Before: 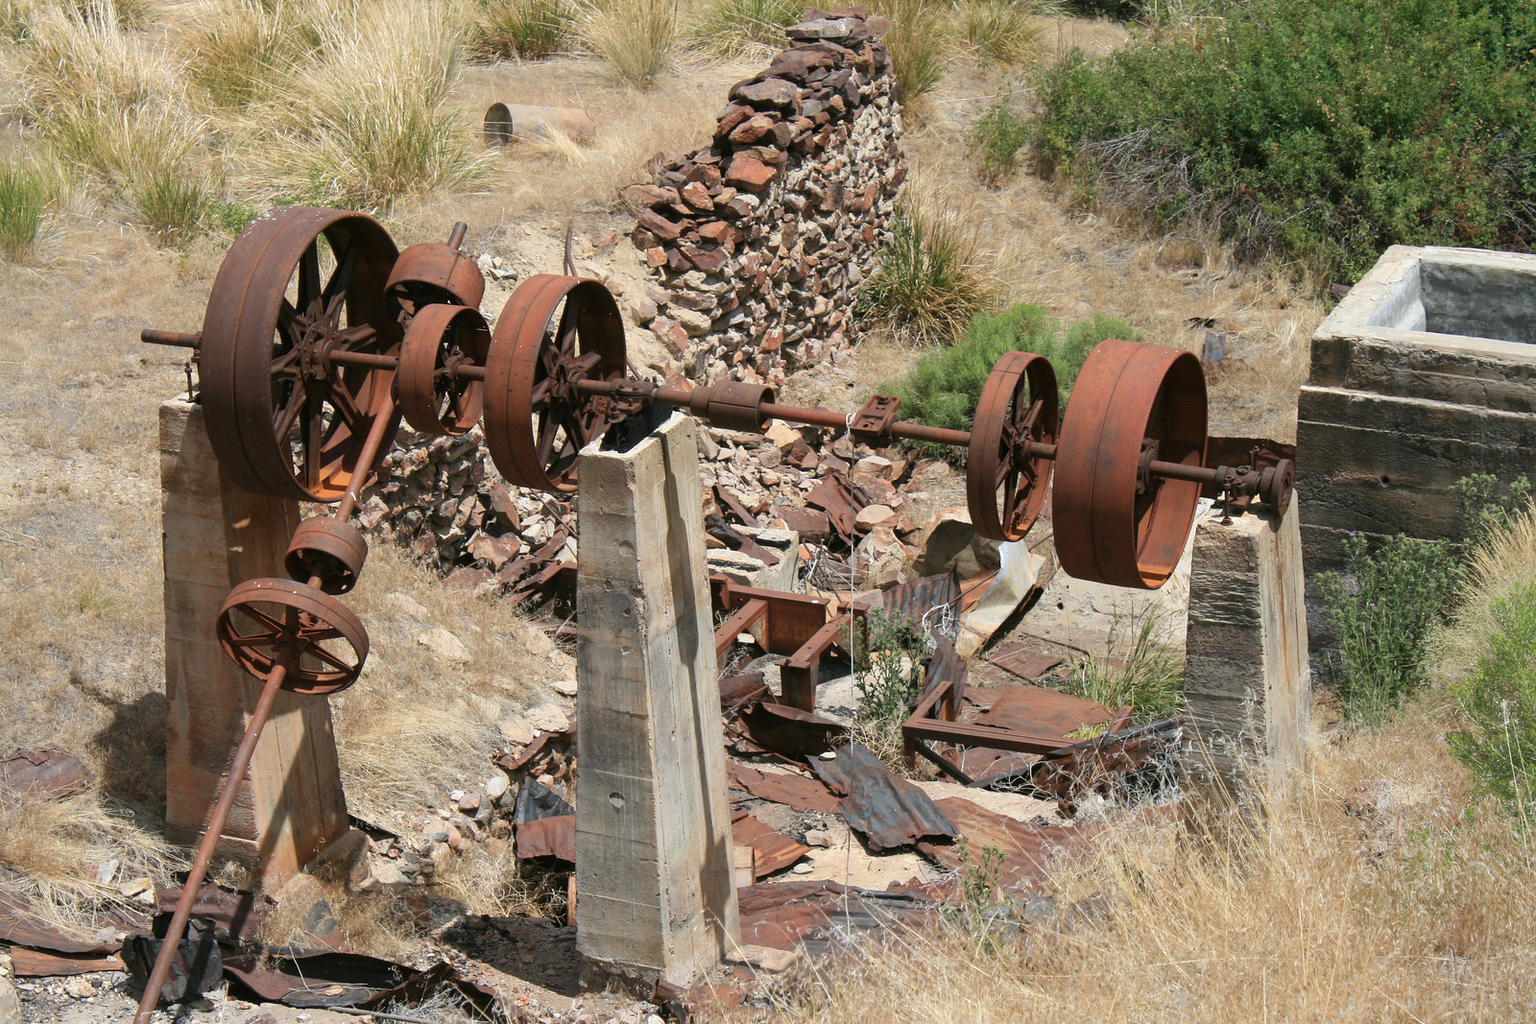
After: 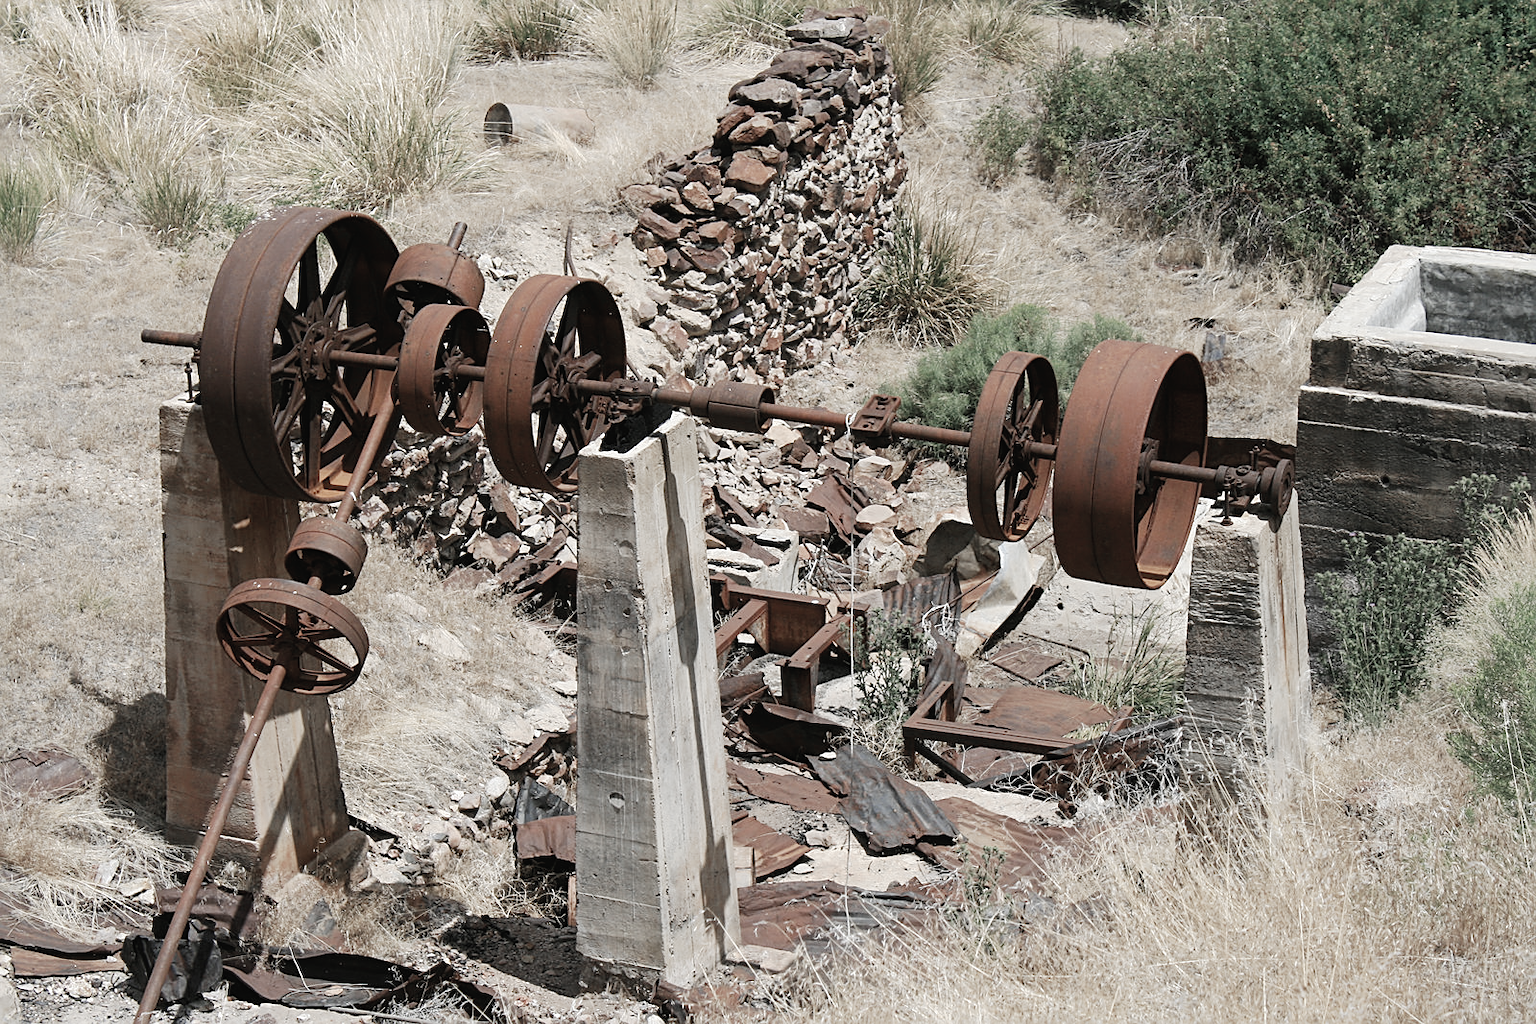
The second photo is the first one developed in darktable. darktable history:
color zones: curves: ch0 [(0, 0.5) (0.125, 0.4) (0.25, 0.5) (0.375, 0.4) (0.5, 0.4) (0.625, 0.35) (0.75, 0.35) (0.875, 0.5)]; ch1 [(0, 0.35) (0.125, 0.45) (0.25, 0.35) (0.375, 0.35) (0.5, 0.35) (0.625, 0.35) (0.75, 0.45) (0.875, 0.35)]; ch2 [(0, 0.6) (0.125, 0.5) (0.25, 0.5) (0.375, 0.6) (0.5, 0.6) (0.625, 0.5) (0.75, 0.5) (0.875, 0.5)], mix 31.28%
sharpen: on, module defaults
tone curve: curves: ch0 [(0, 0.018) (0.061, 0.041) (0.205, 0.191) (0.289, 0.292) (0.39, 0.424) (0.493, 0.551) (0.666, 0.743) (0.795, 0.841) (1, 0.998)]; ch1 [(0, 0) (0.385, 0.343) (0.439, 0.415) (0.494, 0.498) (0.501, 0.501) (0.51, 0.509) (0.548, 0.563) (0.586, 0.61) (0.684, 0.658) (0.783, 0.804) (1, 1)]; ch2 [(0, 0) (0.304, 0.31) (0.403, 0.399) (0.441, 0.428) (0.47, 0.469) (0.498, 0.496) (0.524, 0.538) (0.566, 0.579) (0.648, 0.665) (0.697, 0.699) (1, 1)], preserve colors none
color correction: highlights b* -0.054, saturation 0.583
